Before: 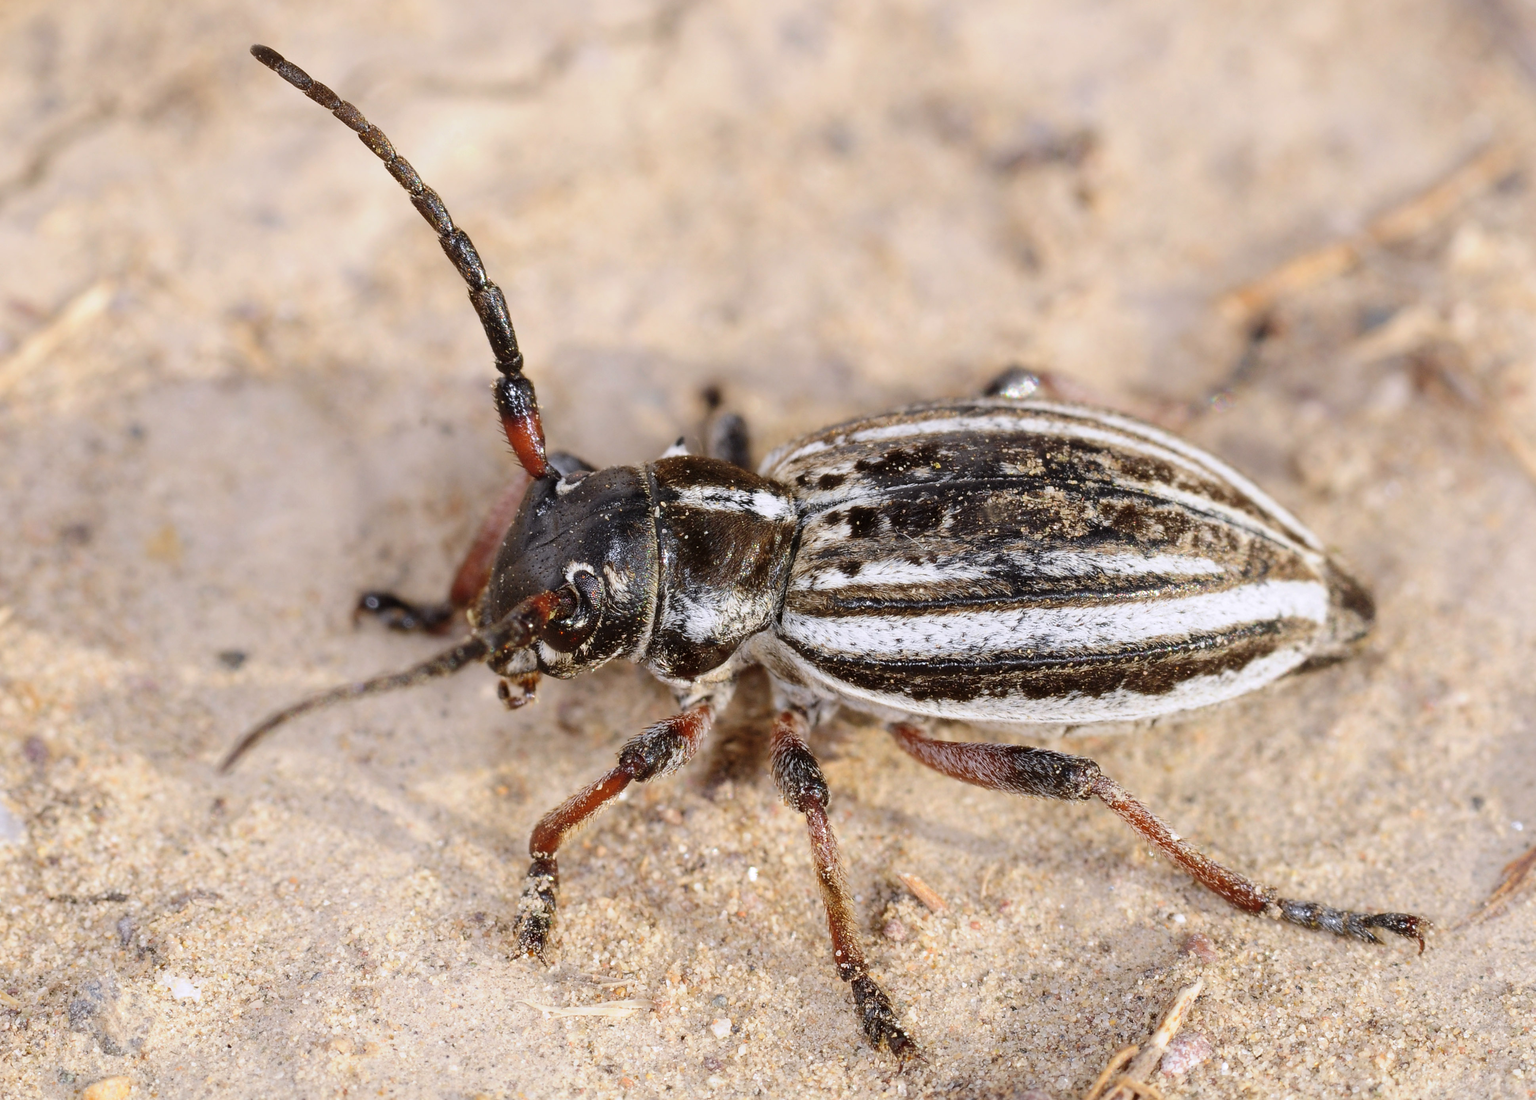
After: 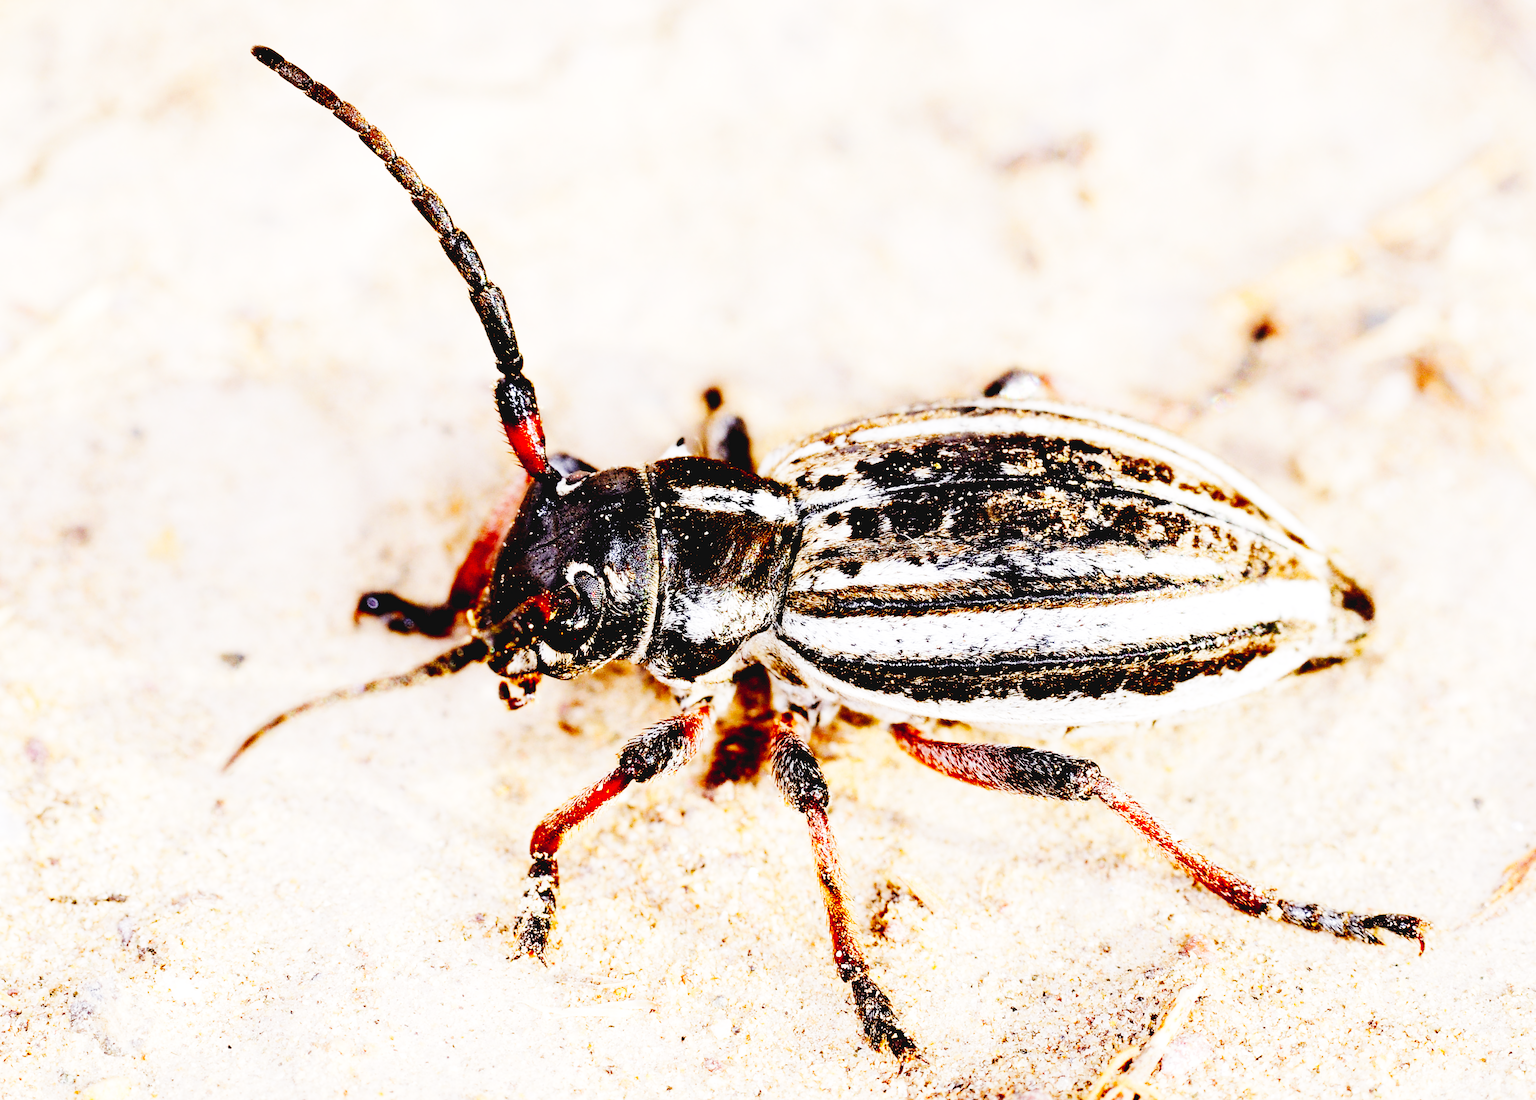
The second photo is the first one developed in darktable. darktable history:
base curve: curves: ch0 [(0, 0.003) (0.001, 0.002) (0.006, 0.004) (0.02, 0.022) (0.048, 0.086) (0.094, 0.234) (0.162, 0.431) (0.258, 0.629) (0.385, 0.8) (0.548, 0.918) (0.751, 0.988) (1, 1)], preserve colors none
exposure: black level correction 0.045, exposure -0.229 EV, compensate highlight preservation false
tone curve: curves: ch0 [(0, 0.026) (0.184, 0.172) (0.391, 0.468) (0.446, 0.56) (0.605, 0.758) (0.831, 0.931) (0.992, 1)]; ch1 [(0, 0) (0.437, 0.447) (0.501, 0.502) (0.538, 0.539) (0.574, 0.589) (0.617, 0.64) (0.699, 0.749) (0.859, 0.919) (1, 1)]; ch2 [(0, 0) (0.33, 0.301) (0.421, 0.443) (0.447, 0.482) (0.499, 0.509) (0.538, 0.564) (0.585, 0.615) (0.664, 0.664) (1, 1)], preserve colors none
